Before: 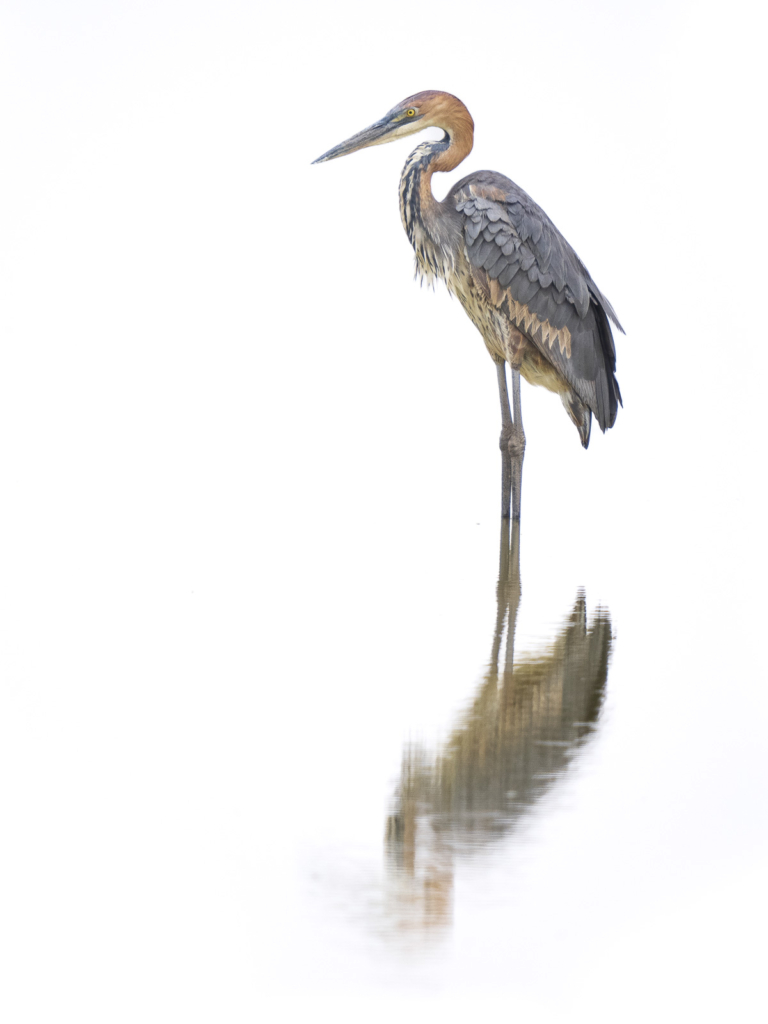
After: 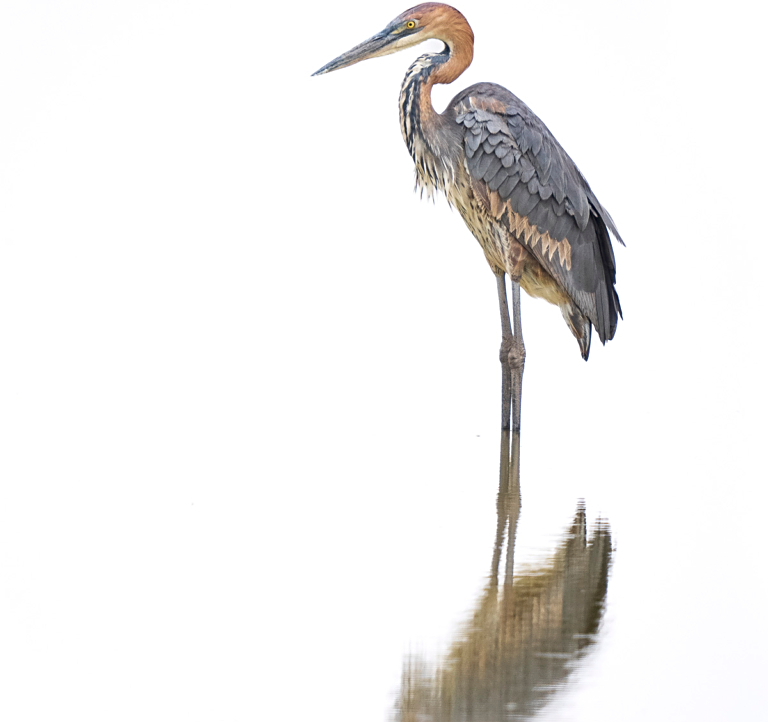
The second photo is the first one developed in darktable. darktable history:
crop and rotate: top 8.605%, bottom 20.799%
sharpen: on, module defaults
